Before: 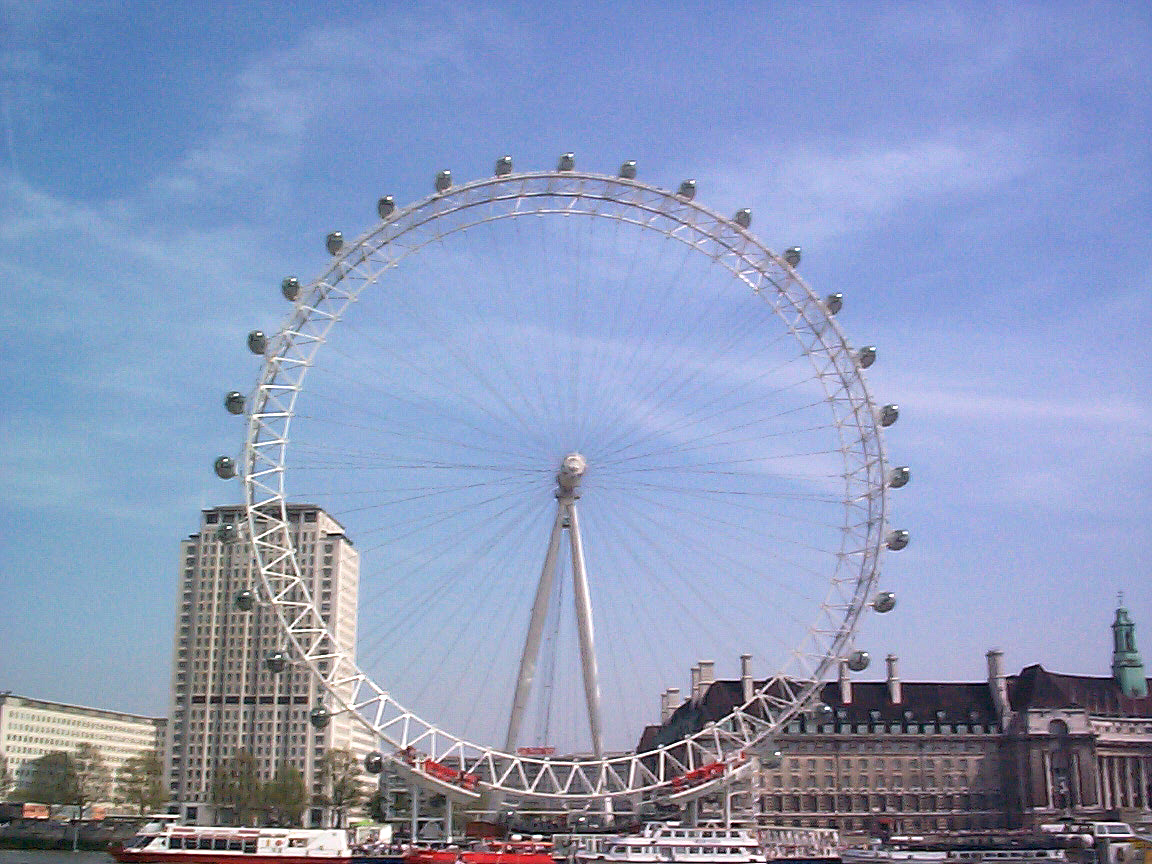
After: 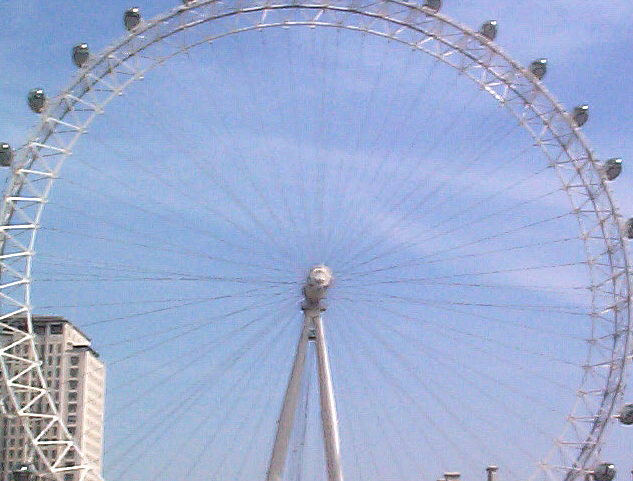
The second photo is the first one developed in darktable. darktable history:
crop and rotate: left 22.126%, top 21.788%, right 22.886%, bottom 22.514%
